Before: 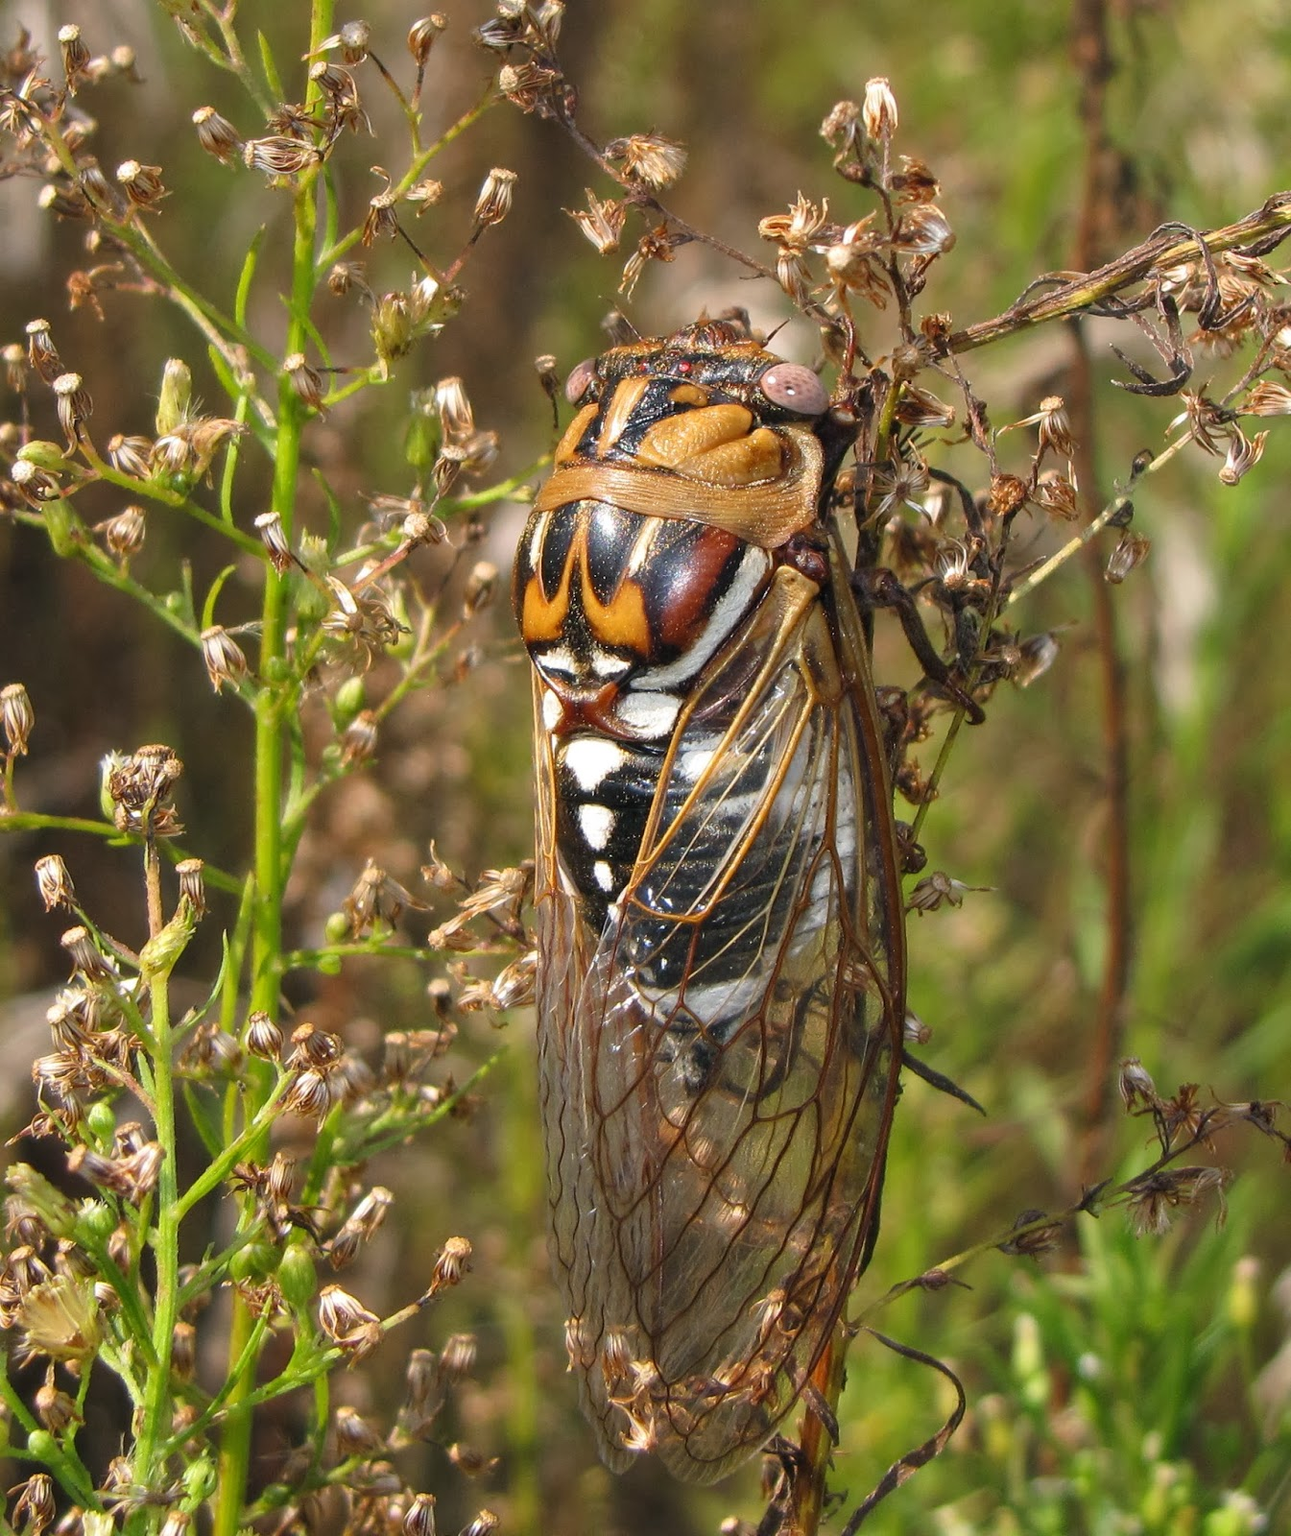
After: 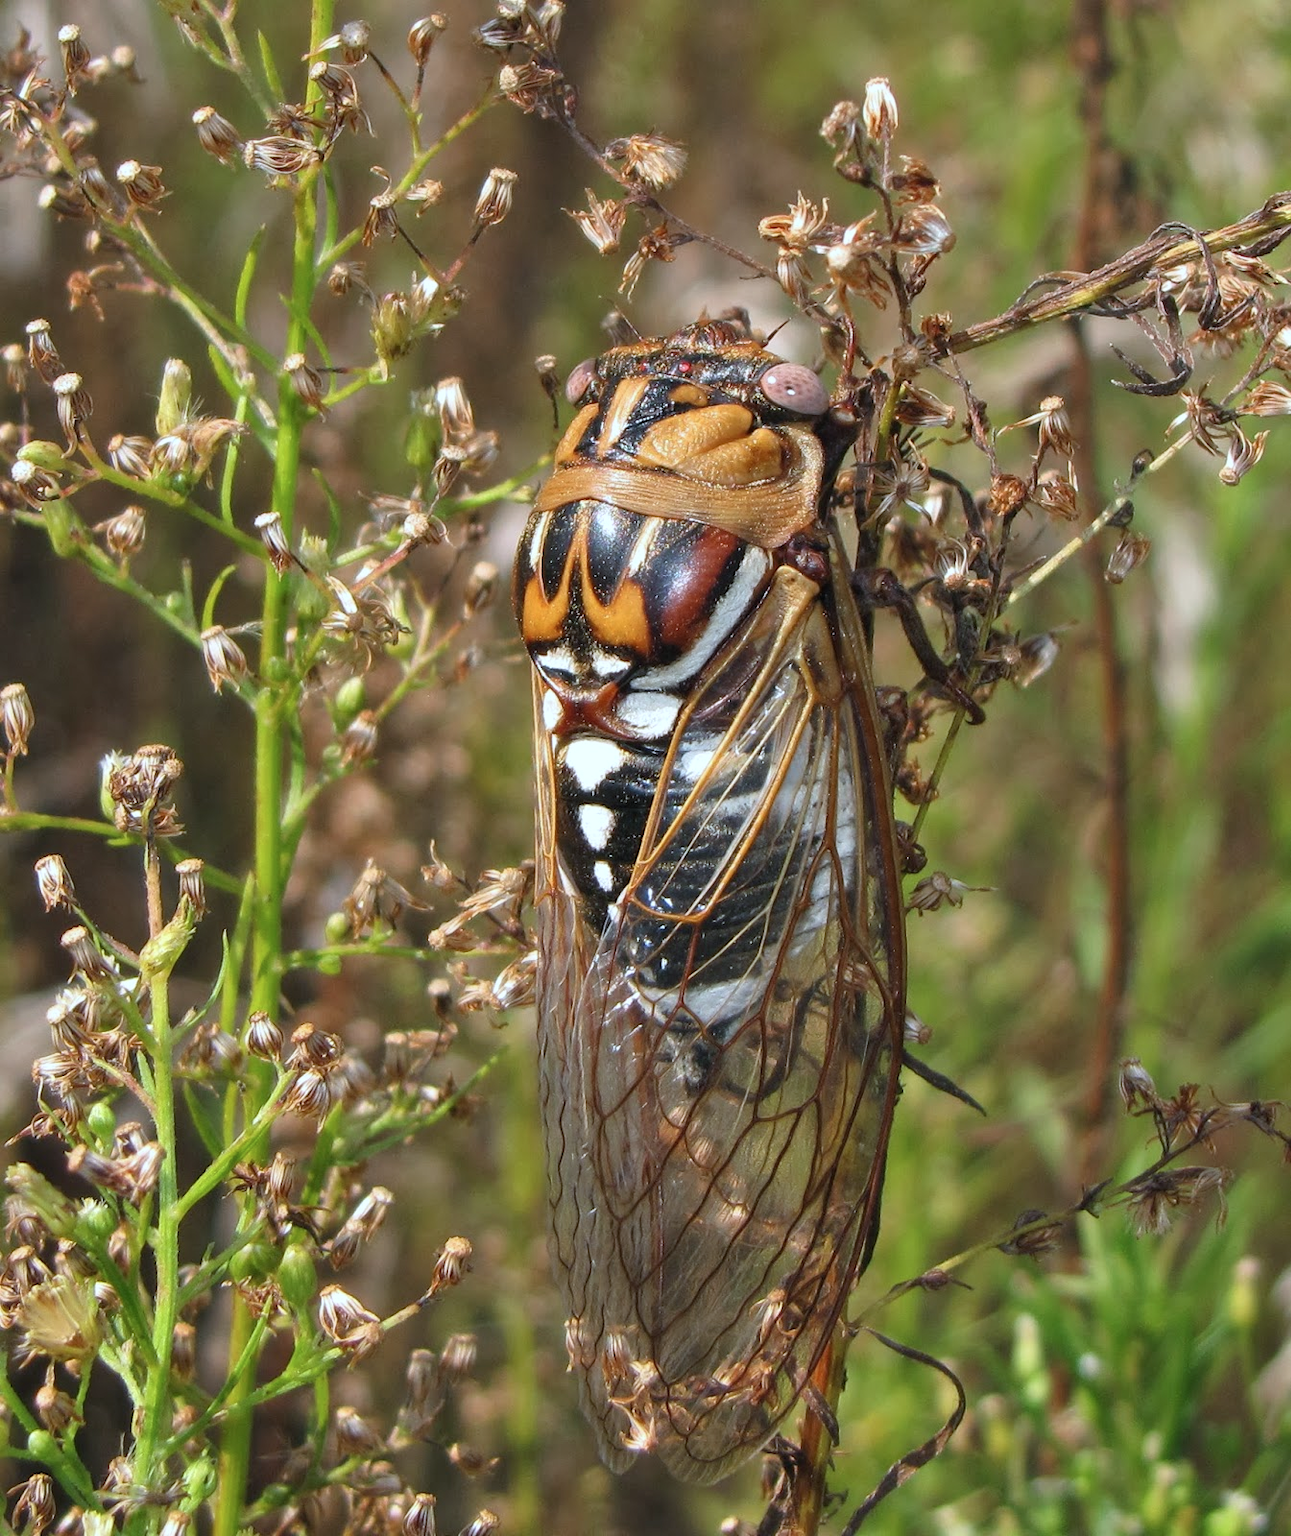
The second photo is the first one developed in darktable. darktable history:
color correction: highlights a* -3.8, highlights b* -11.06
exposure: compensate highlight preservation false
shadows and highlights: highlights color adjustment 32.09%, soften with gaussian
